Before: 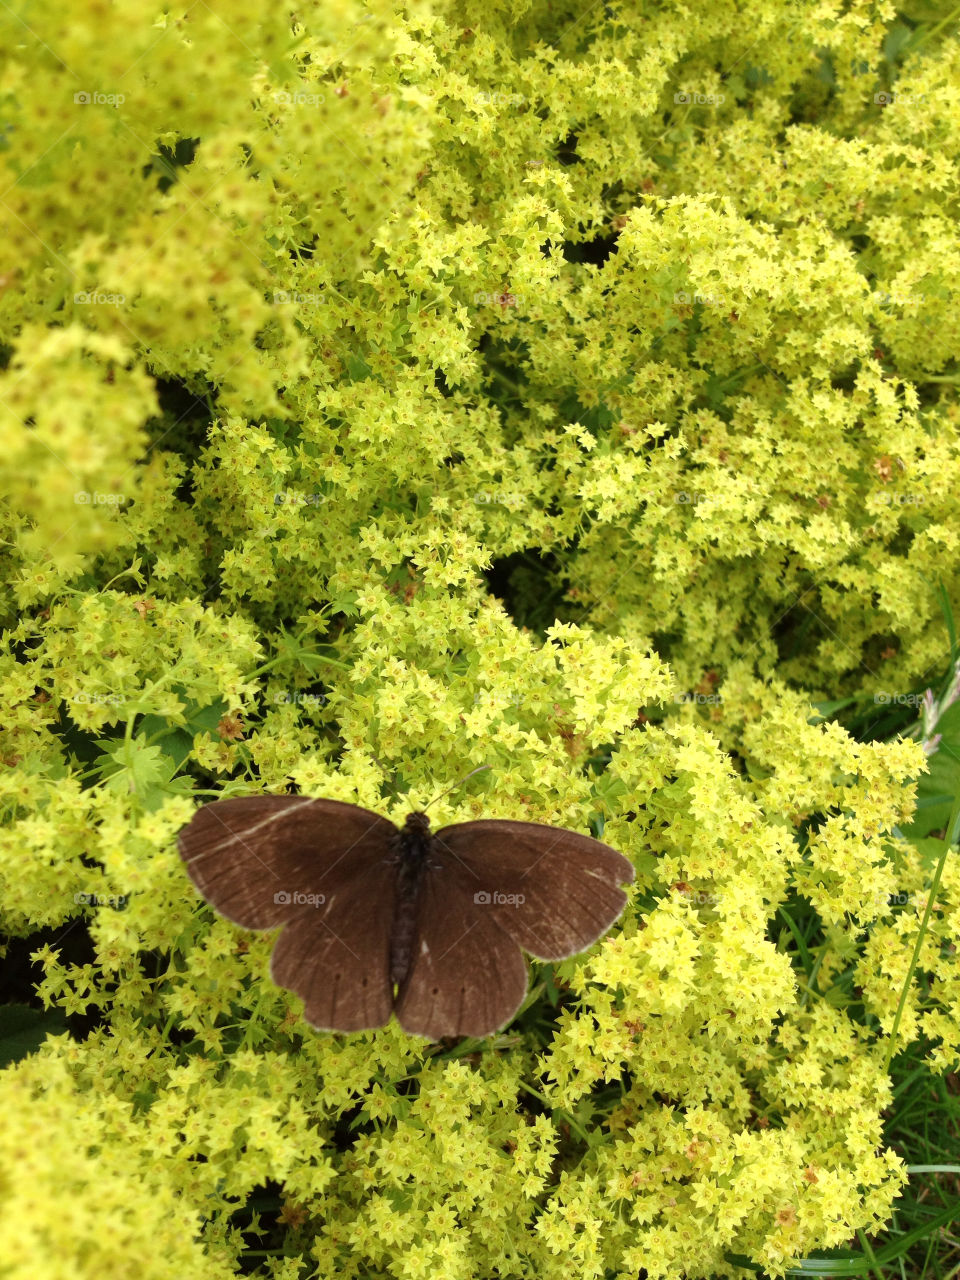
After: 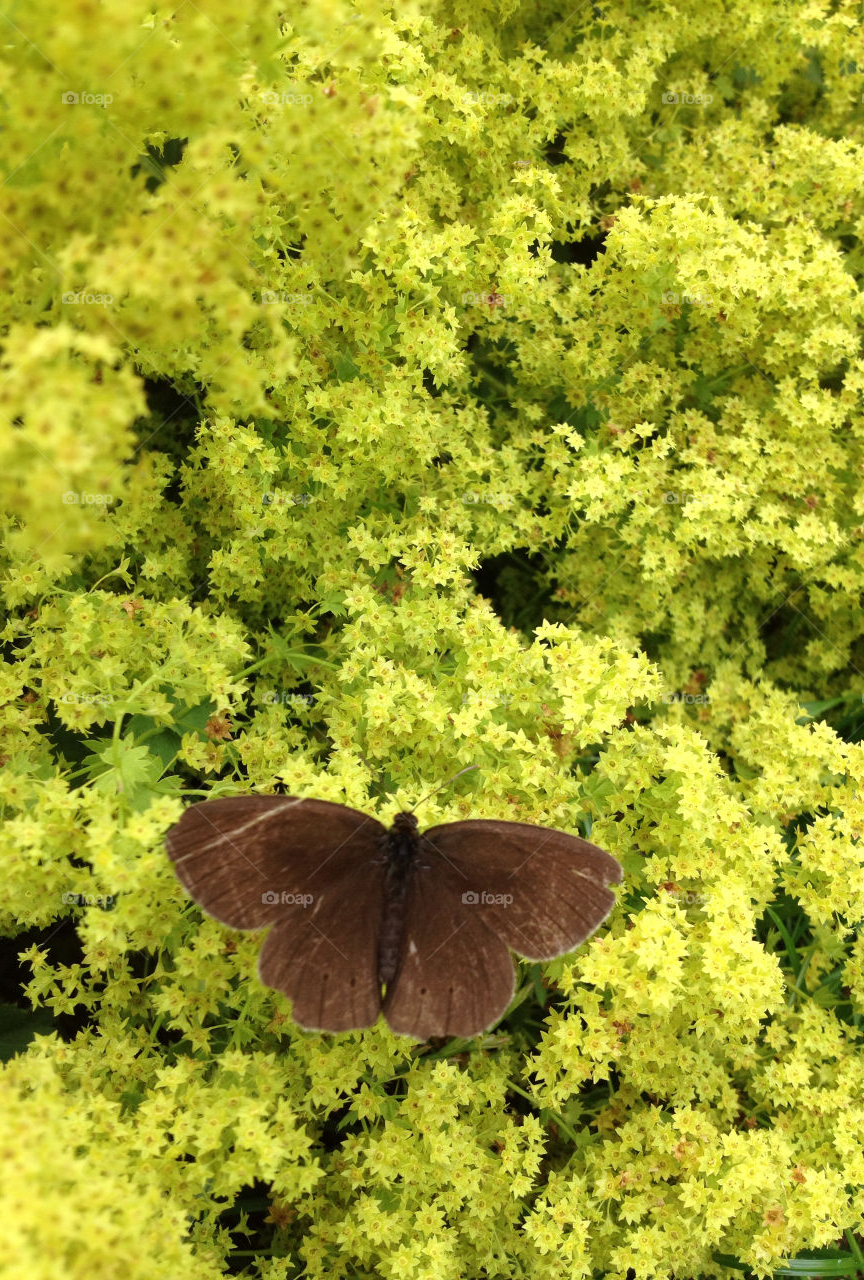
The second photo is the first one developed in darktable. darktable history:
crop and rotate: left 1.3%, right 8.65%
